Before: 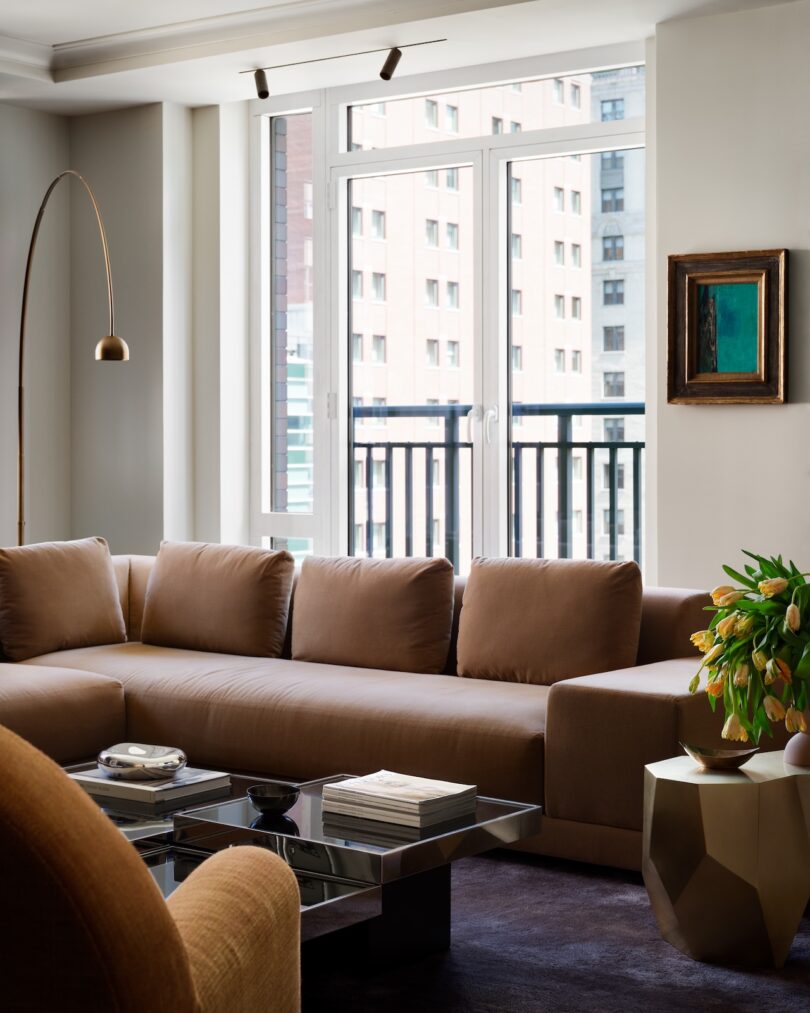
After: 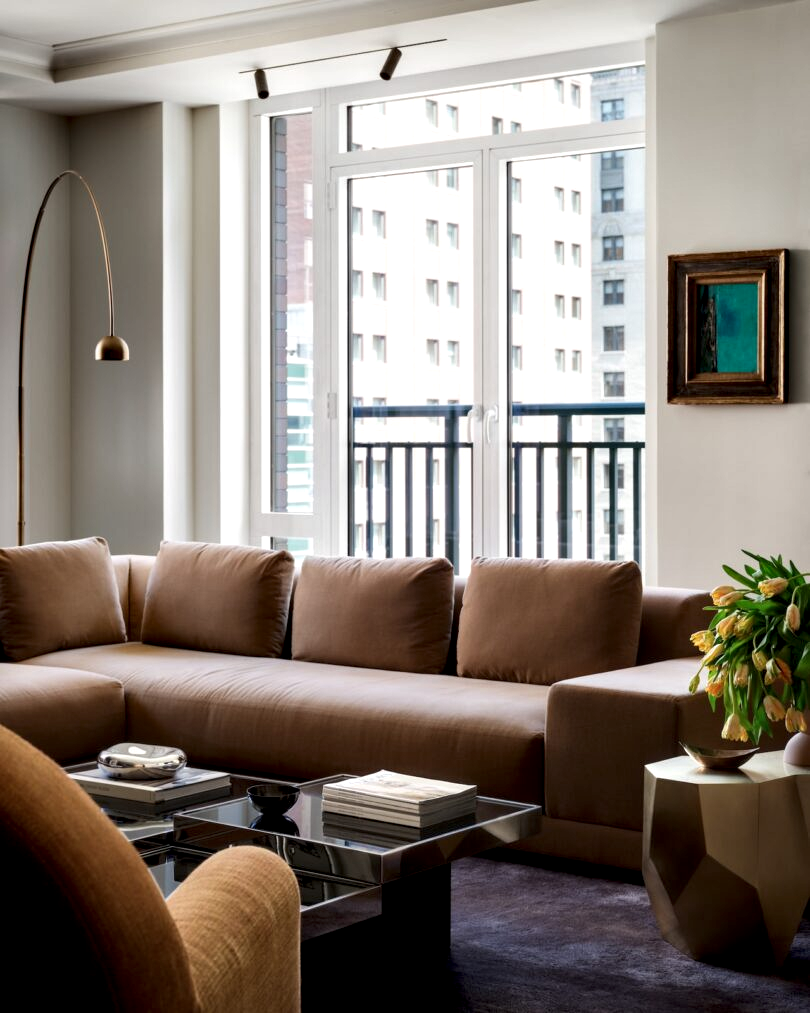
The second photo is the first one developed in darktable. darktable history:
local contrast: detail 135%, midtone range 0.743
